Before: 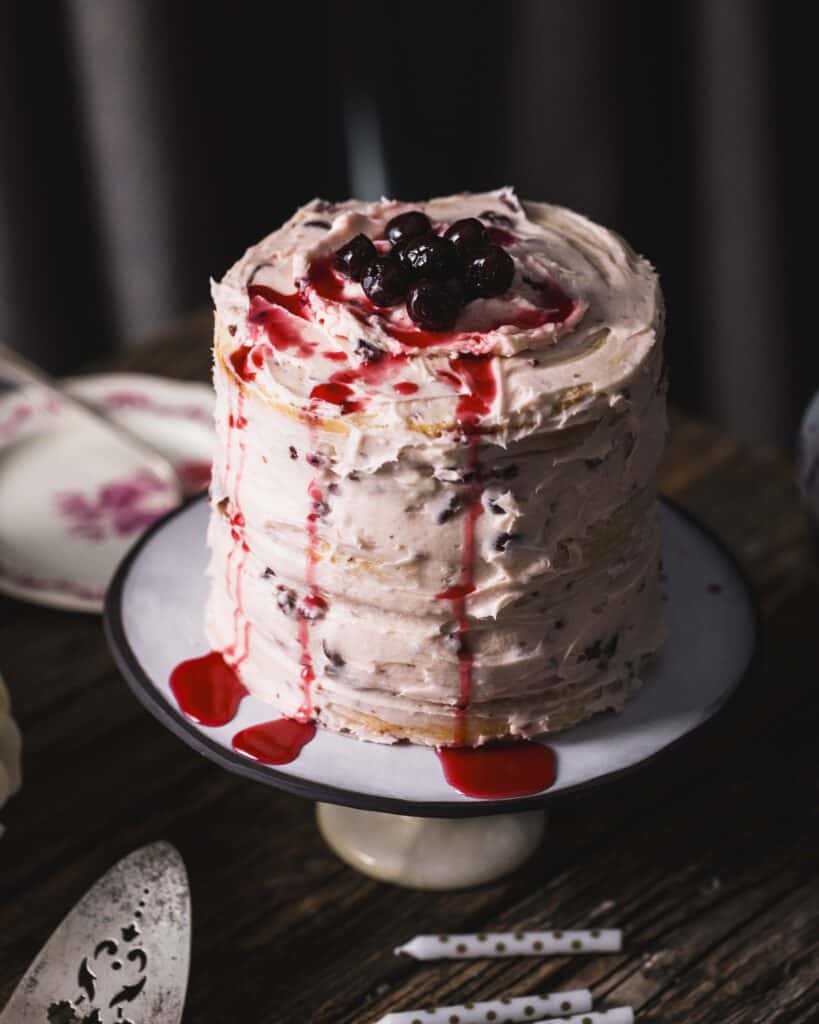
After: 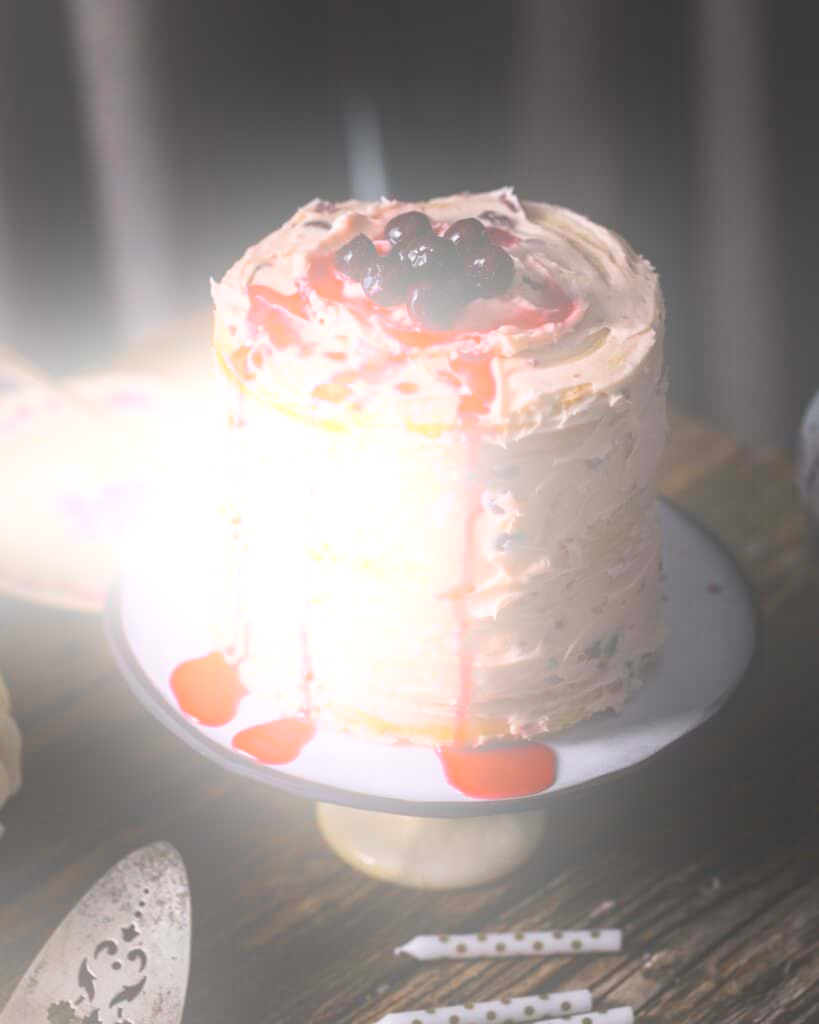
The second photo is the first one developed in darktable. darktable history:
bloom: size 25%, threshold 5%, strength 90%
